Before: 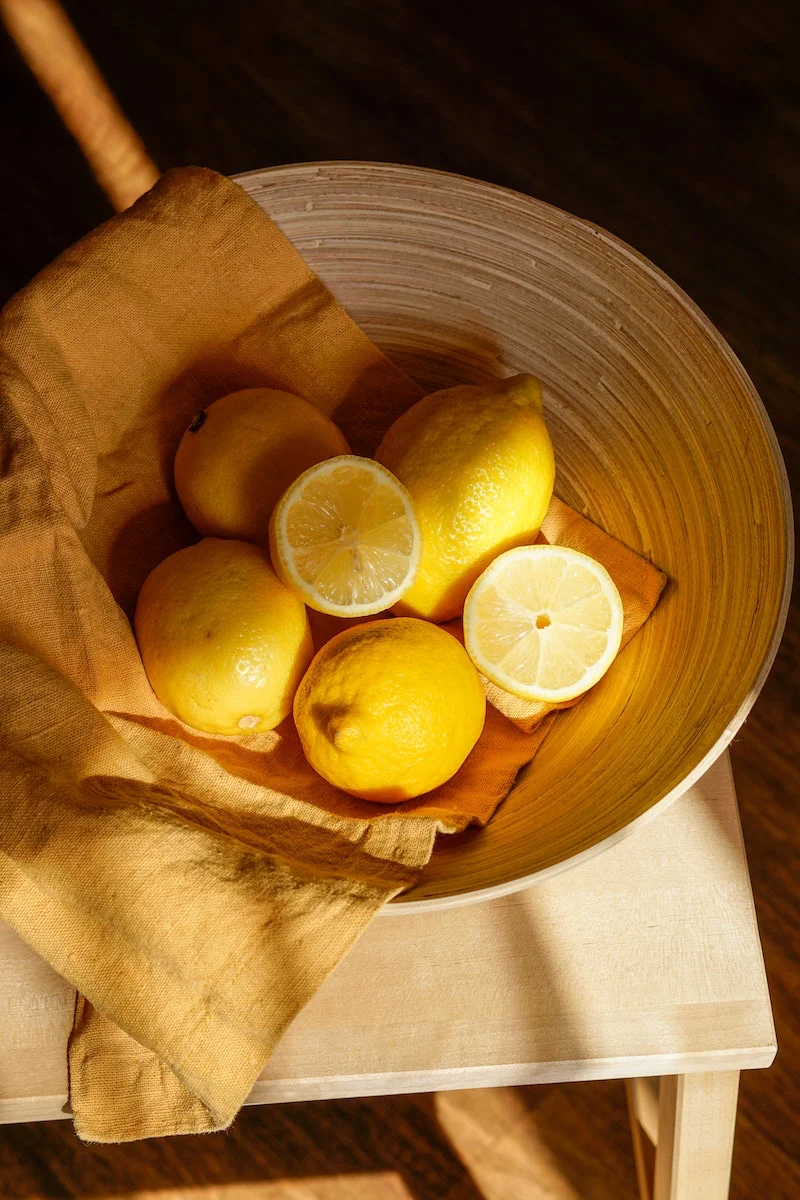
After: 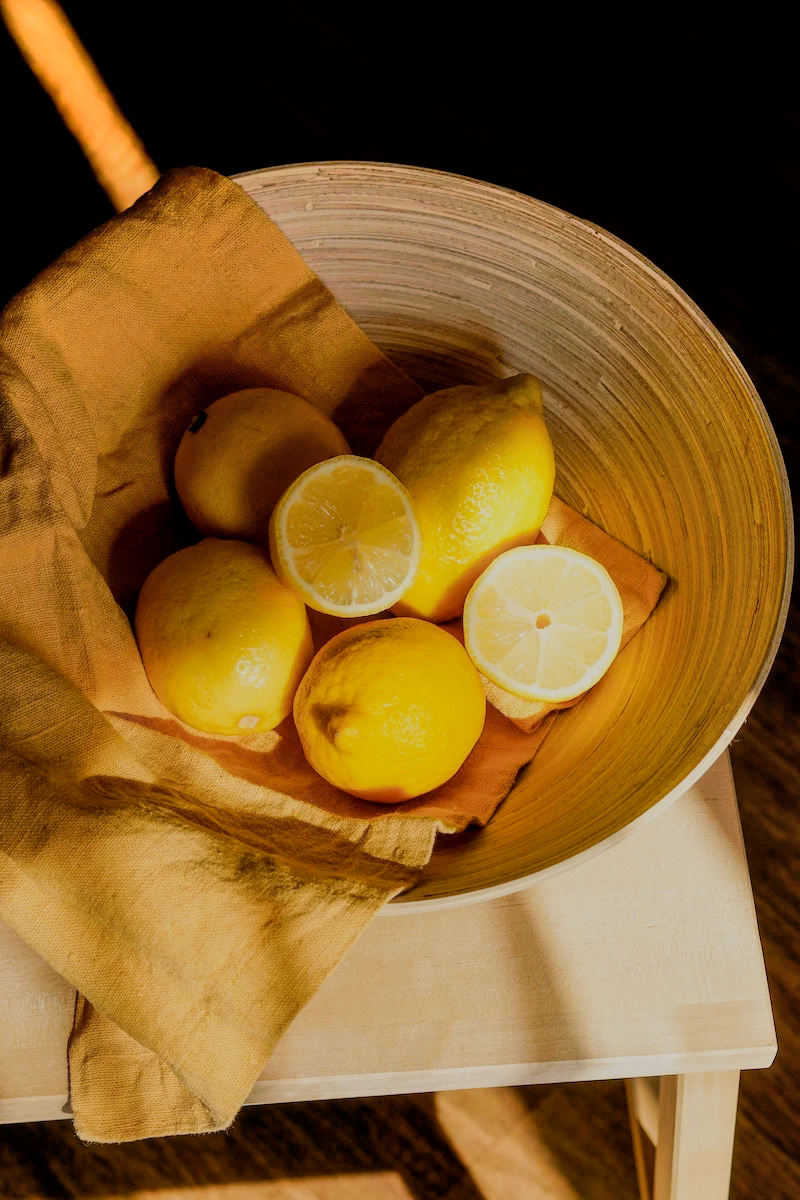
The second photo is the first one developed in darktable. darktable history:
color balance rgb: shadows lift › chroma 7.461%, shadows lift › hue 245.7°, perceptual saturation grading › global saturation 0.928%, global vibrance 20%
filmic rgb: black relative exposure -7.21 EV, white relative exposure 5.37 EV, hardness 3.02
shadows and highlights: radius 136.3, soften with gaussian
haze removal: strength -0.099, compatibility mode true, adaptive false
exposure: black level correction 0.005, exposure 0.006 EV, compensate exposure bias true, compensate highlight preservation false
